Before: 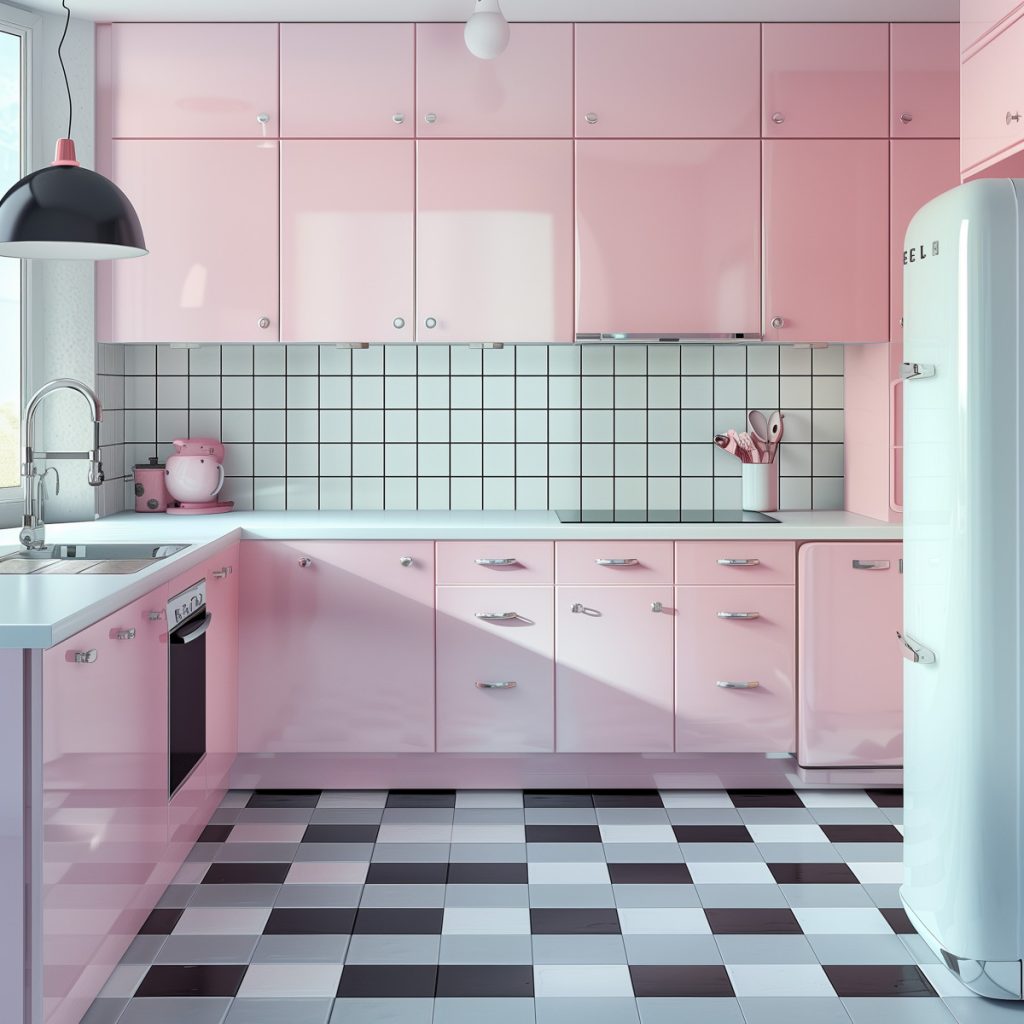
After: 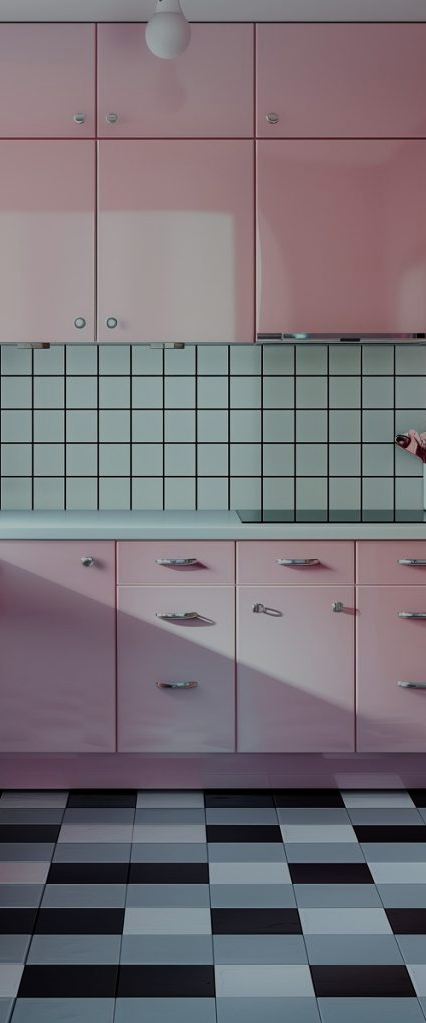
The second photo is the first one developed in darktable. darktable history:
base curve: curves: ch0 [(0, 0) (0.007, 0.004) (0.027, 0.03) (0.046, 0.07) (0.207, 0.54) (0.442, 0.872) (0.673, 0.972) (1, 1)], preserve colors none
exposure: exposure -2.446 EV, compensate highlight preservation false
crop: left 31.229%, right 27.105%
